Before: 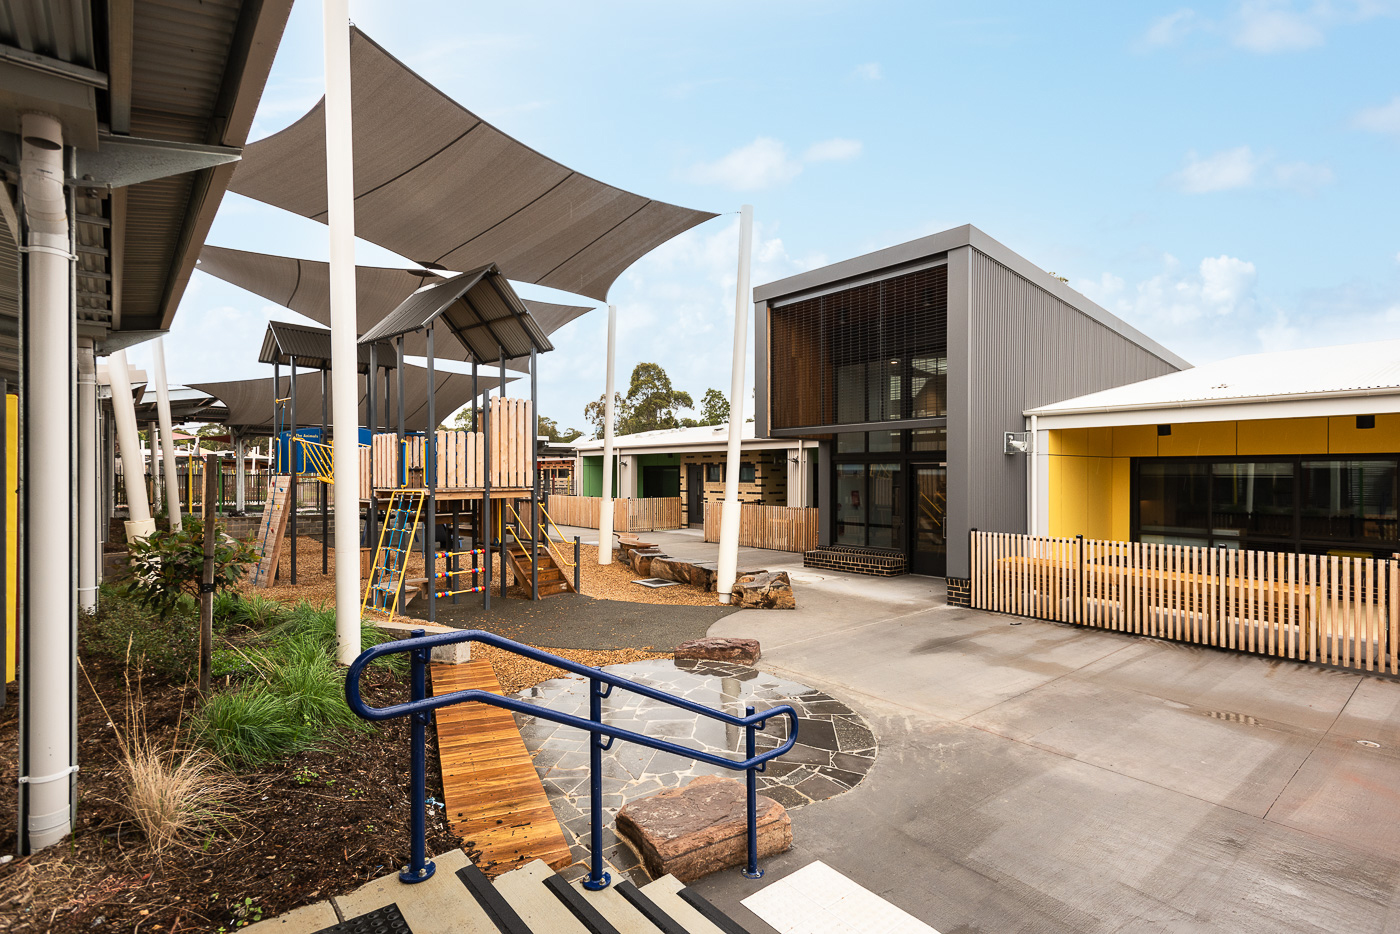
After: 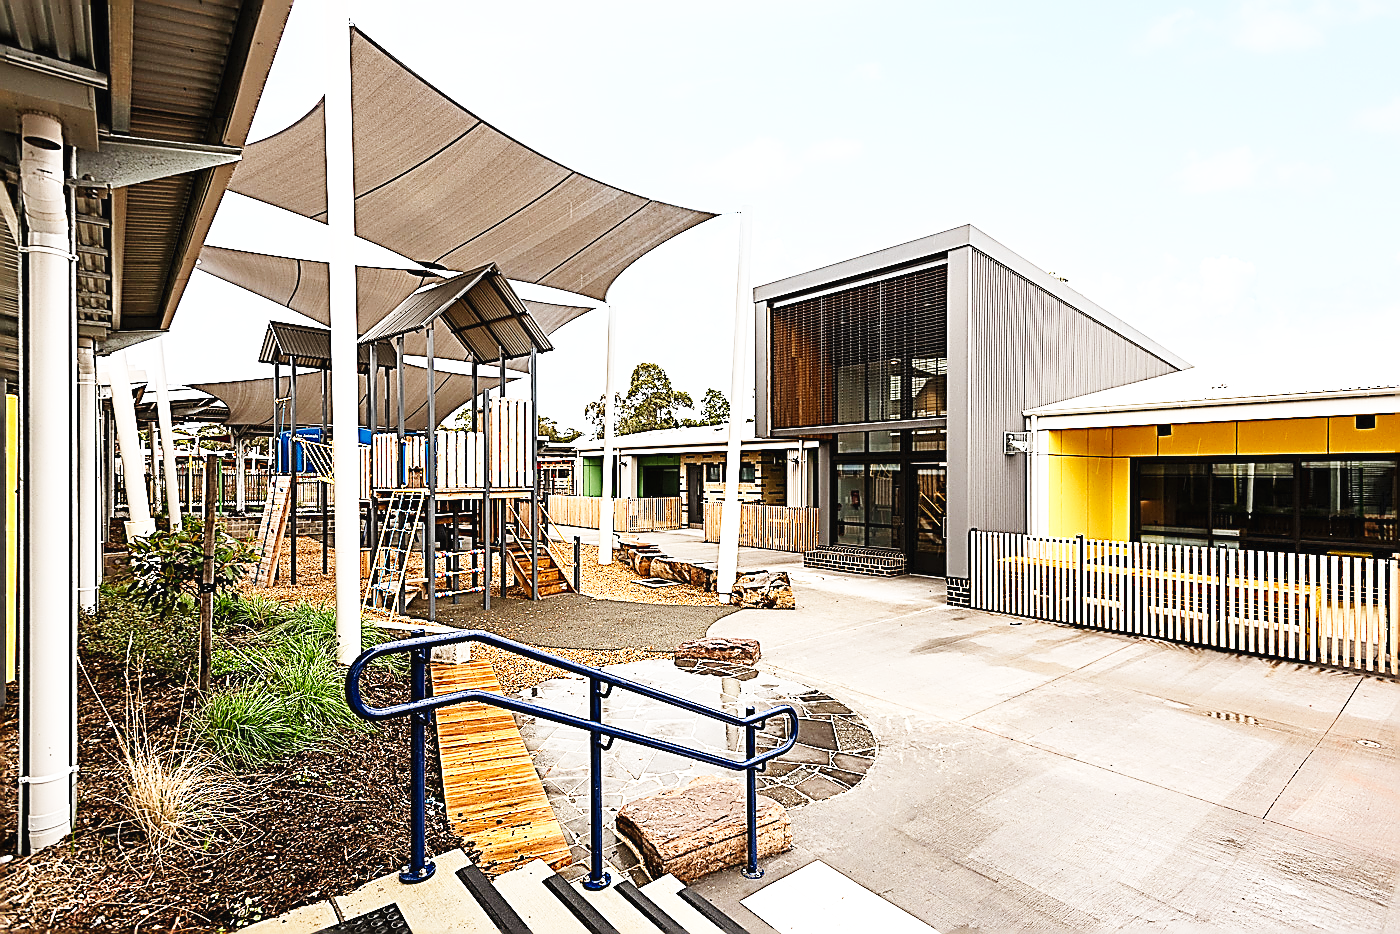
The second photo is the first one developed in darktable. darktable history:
base curve: curves: ch0 [(0, 0.003) (0.001, 0.002) (0.006, 0.004) (0.02, 0.022) (0.048, 0.086) (0.094, 0.234) (0.162, 0.431) (0.258, 0.629) (0.385, 0.8) (0.548, 0.918) (0.751, 0.988) (1, 1)], preserve colors none
sharpen: amount 2
